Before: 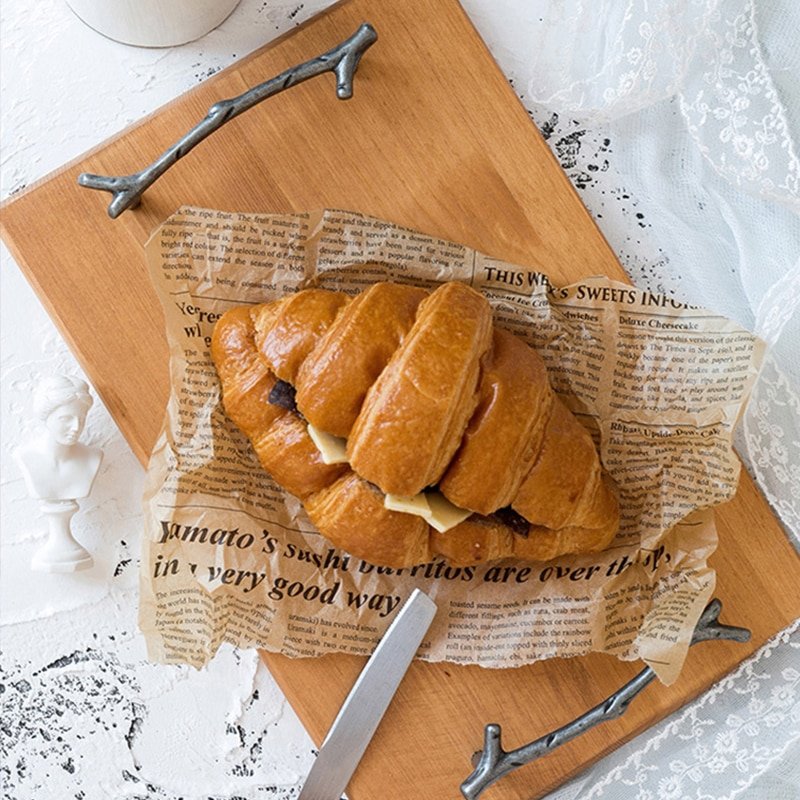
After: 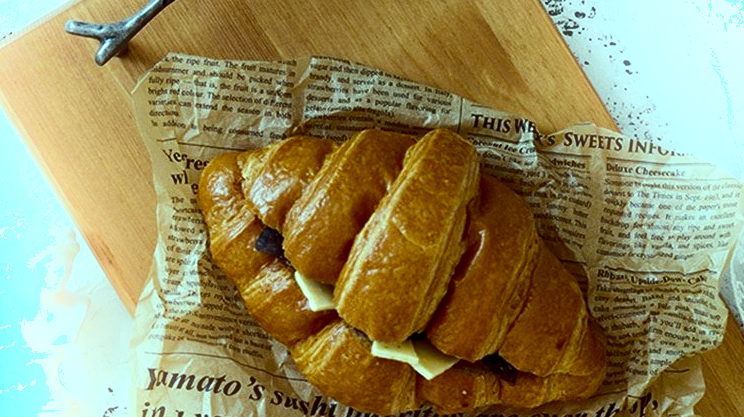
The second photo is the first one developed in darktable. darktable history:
crop: left 1.744%, top 19.225%, right 5.069%, bottom 28.357%
color balance: mode lift, gamma, gain (sRGB), lift [0.997, 0.979, 1.021, 1.011], gamma [1, 1.084, 0.916, 0.998], gain [1, 0.87, 1.13, 1.101], contrast 4.55%, contrast fulcrum 38.24%, output saturation 104.09%
bloom: size 15%, threshold 97%, strength 7%
contrast equalizer: octaves 7, y [[0.515 ×6], [0.507 ×6], [0.425 ×6], [0 ×6], [0 ×6]]
exposure: black level correction 0.001, compensate highlight preservation false
contrast brightness saturation: contrast 0.1, brightness -0.26, saturation 0.14
shadows and highlights: highlights 70.7, soften with gaussian
tone equalizer: on, module defaults
